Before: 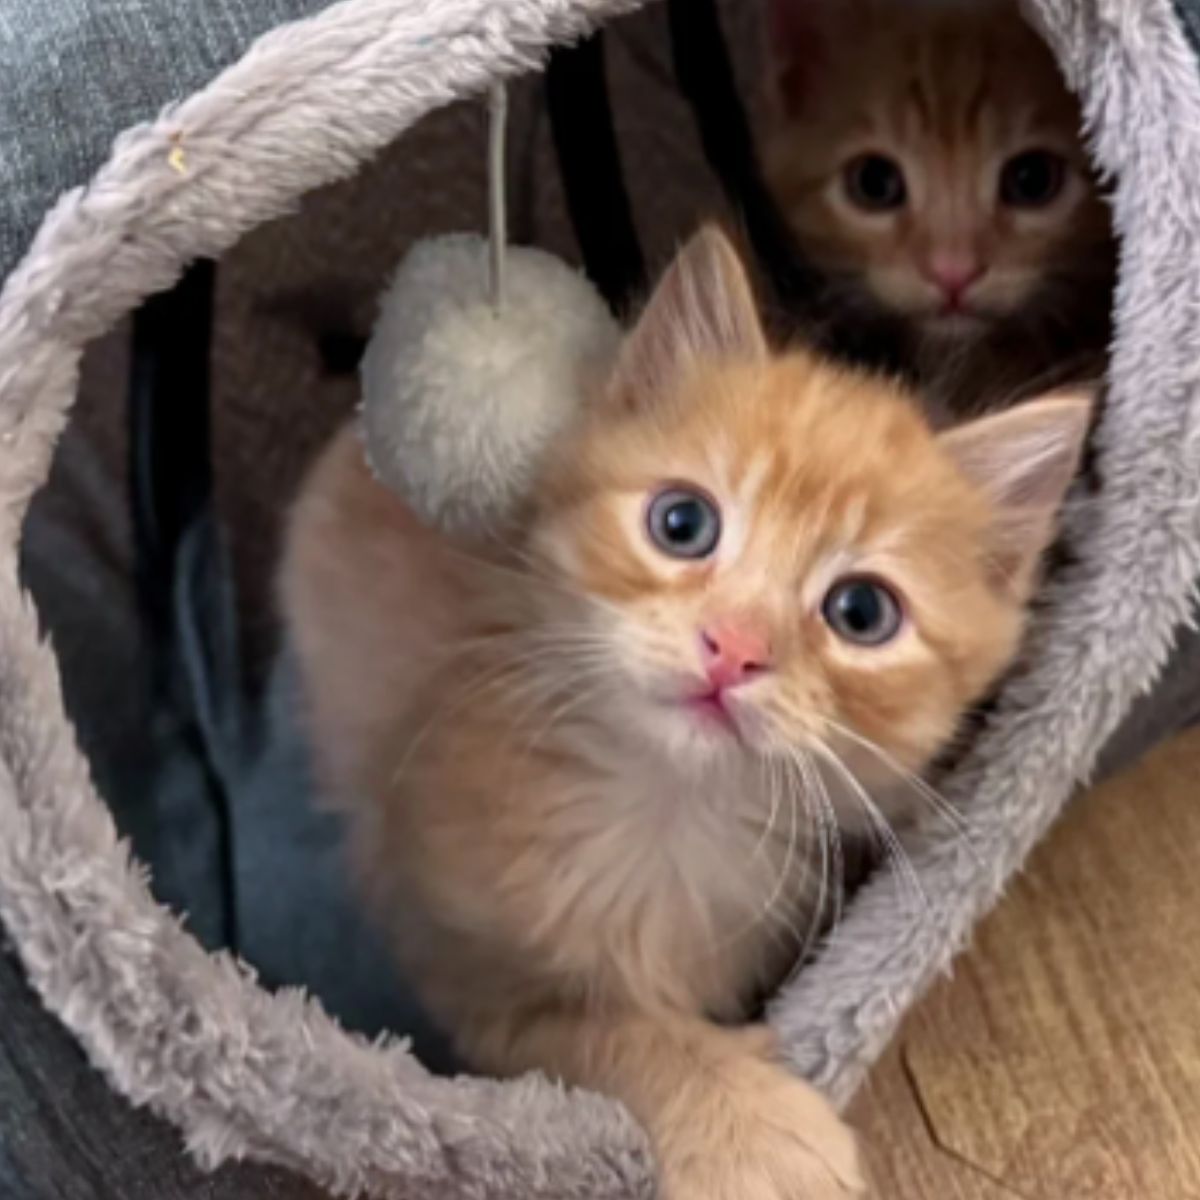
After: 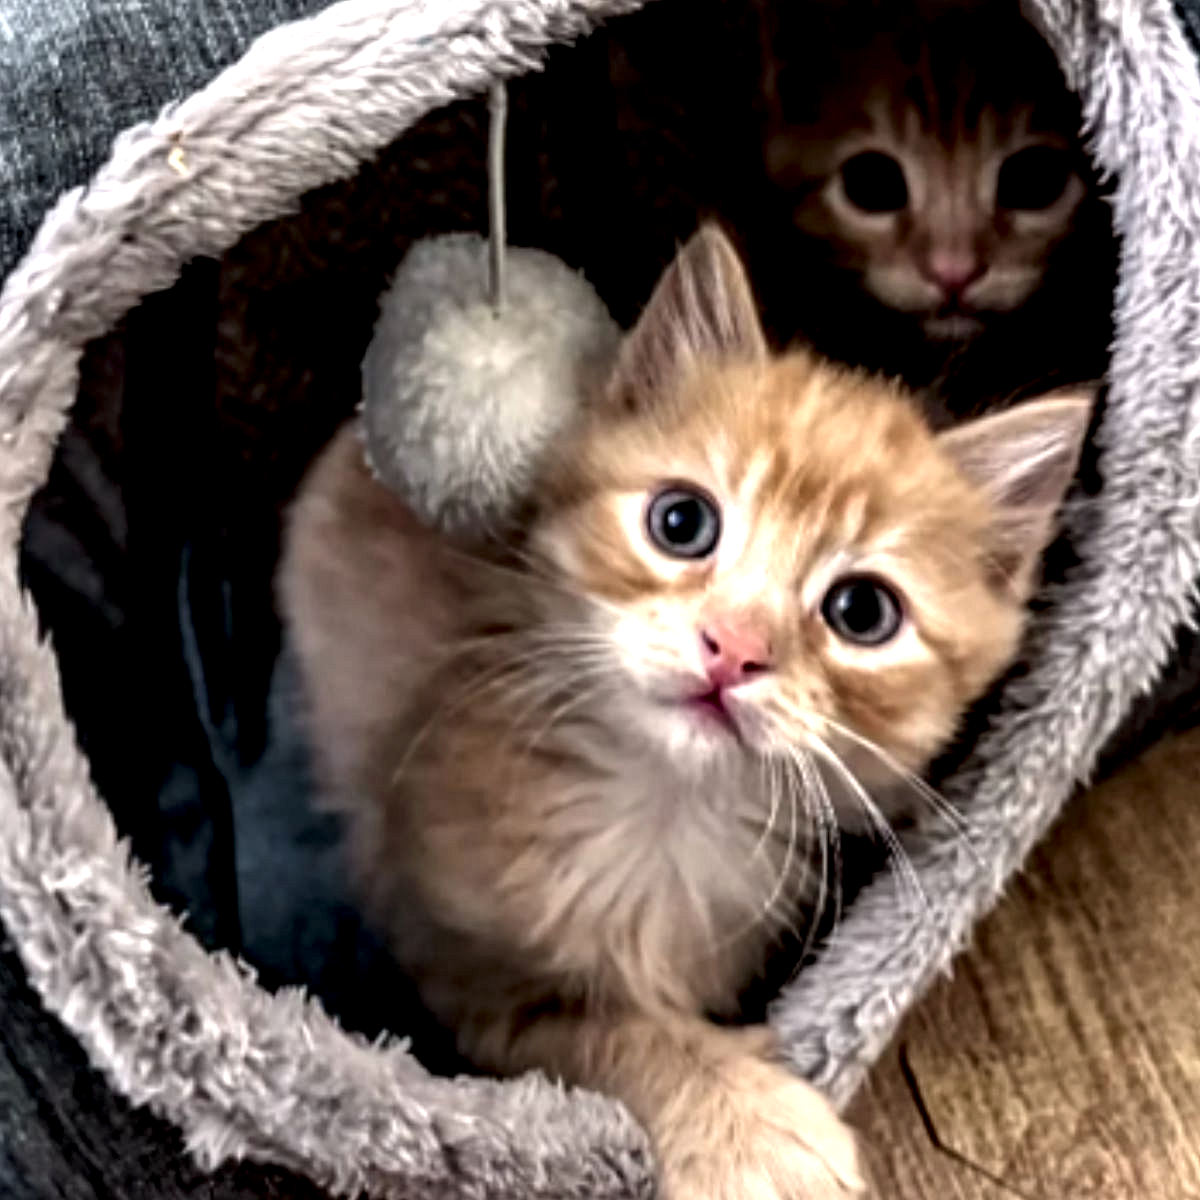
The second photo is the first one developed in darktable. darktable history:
local contrast: shadows 165%, detail 227%
